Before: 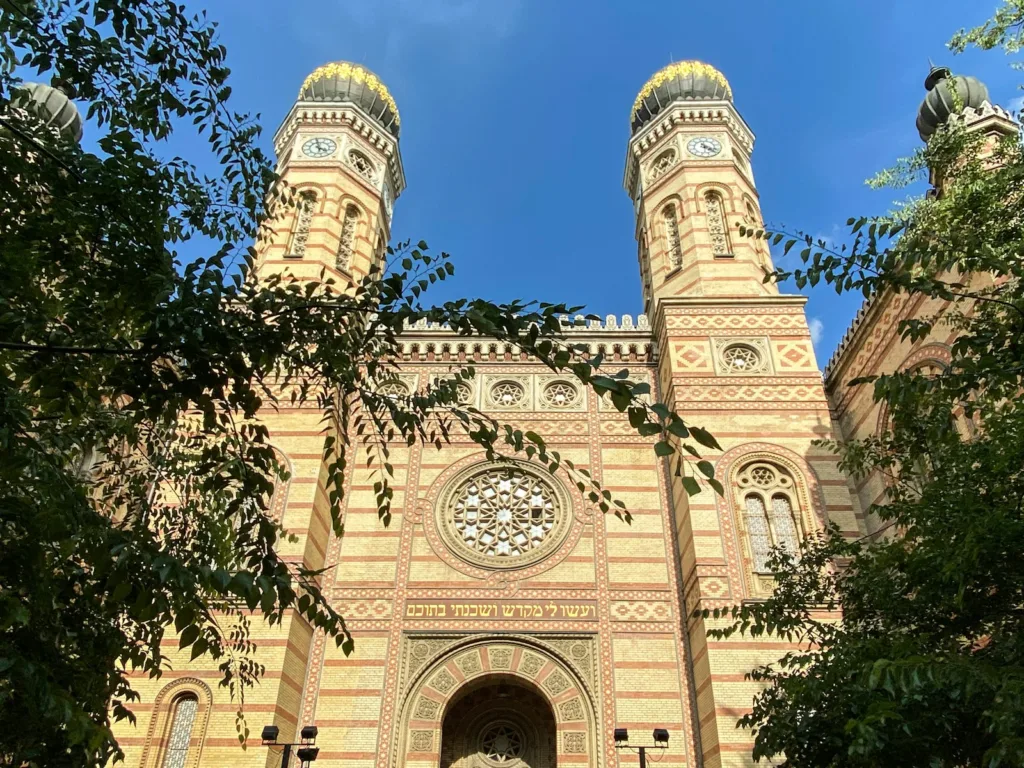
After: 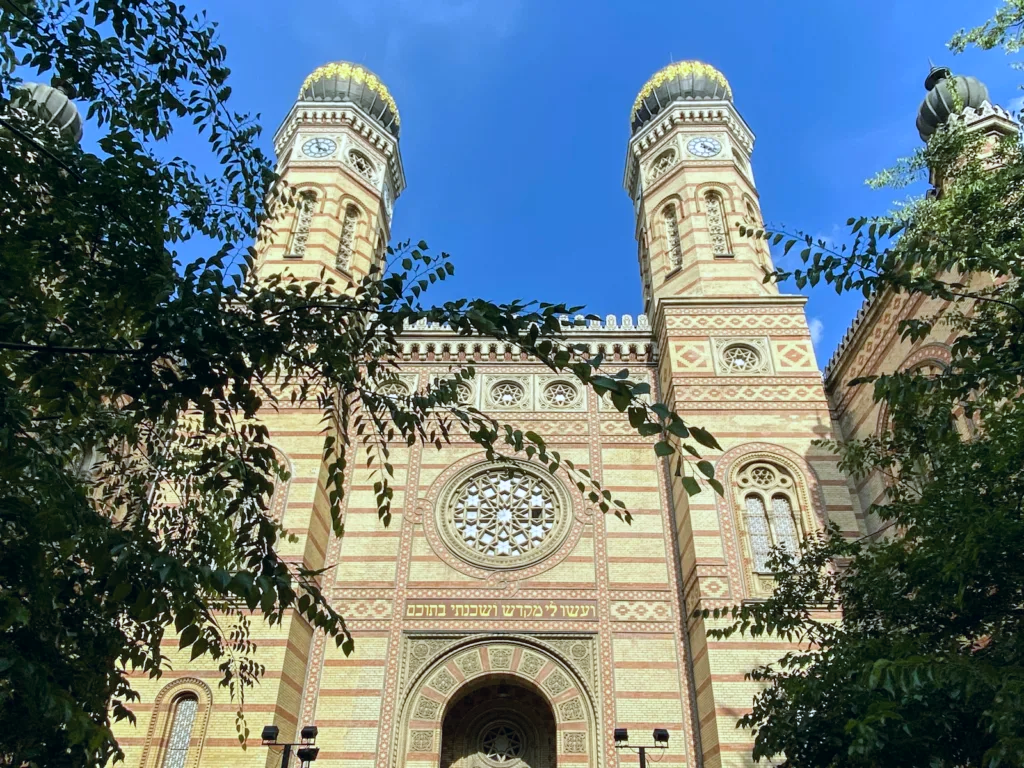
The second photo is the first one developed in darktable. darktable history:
color correction: highlights a* 0.207, highlights b* 2.7, shadows a* -0.874, shadows b* -4.78
white balance: red 0.926, green 1.003, blue 1.133
